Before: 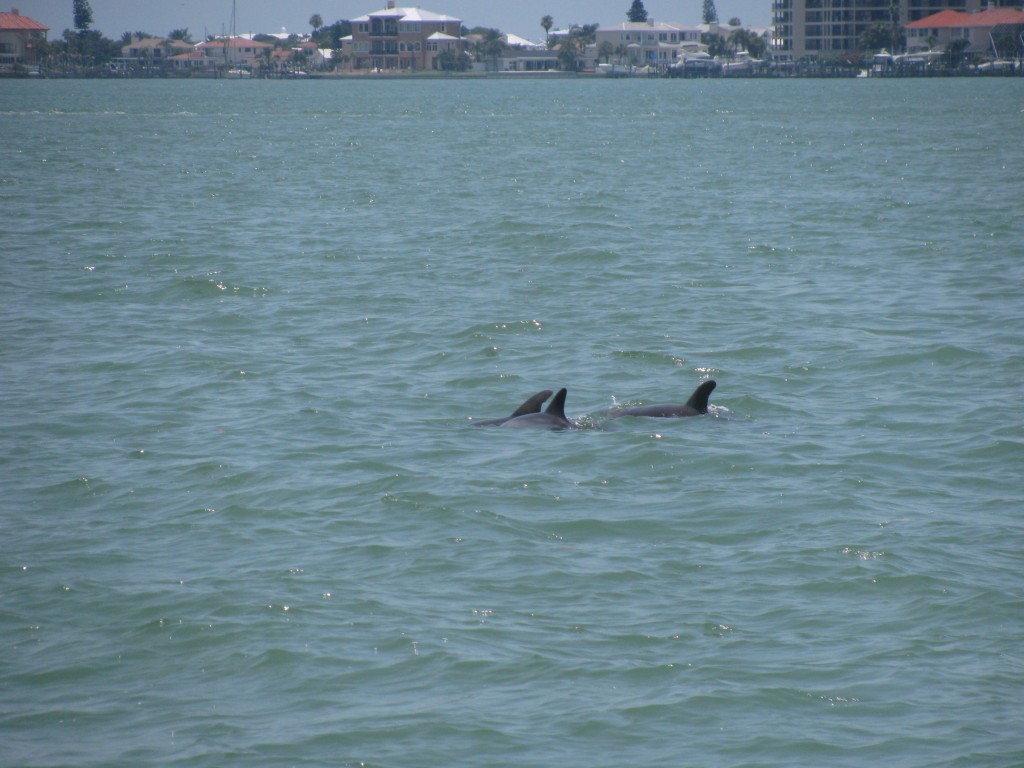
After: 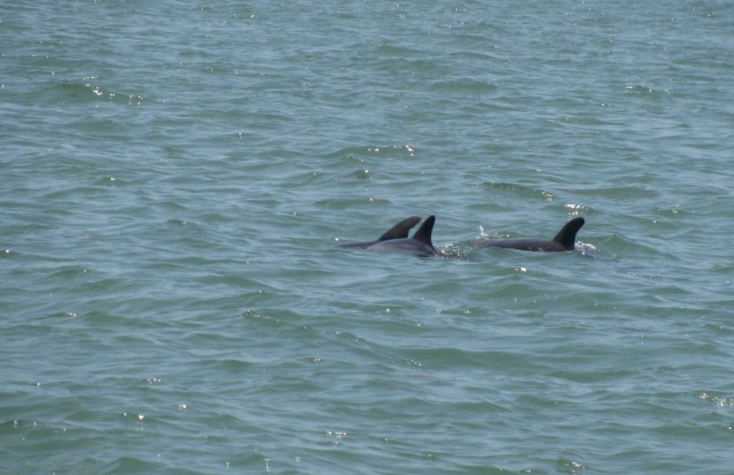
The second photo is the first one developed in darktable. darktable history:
shadows and highlights: shadows 20.11, highlights -20.73, soften with gaussian
local contrast: detail 130%
crop and rotate: angle -3.73°, left 9.735%, top 20.651%, right 12.476%, bottom 12.128%
